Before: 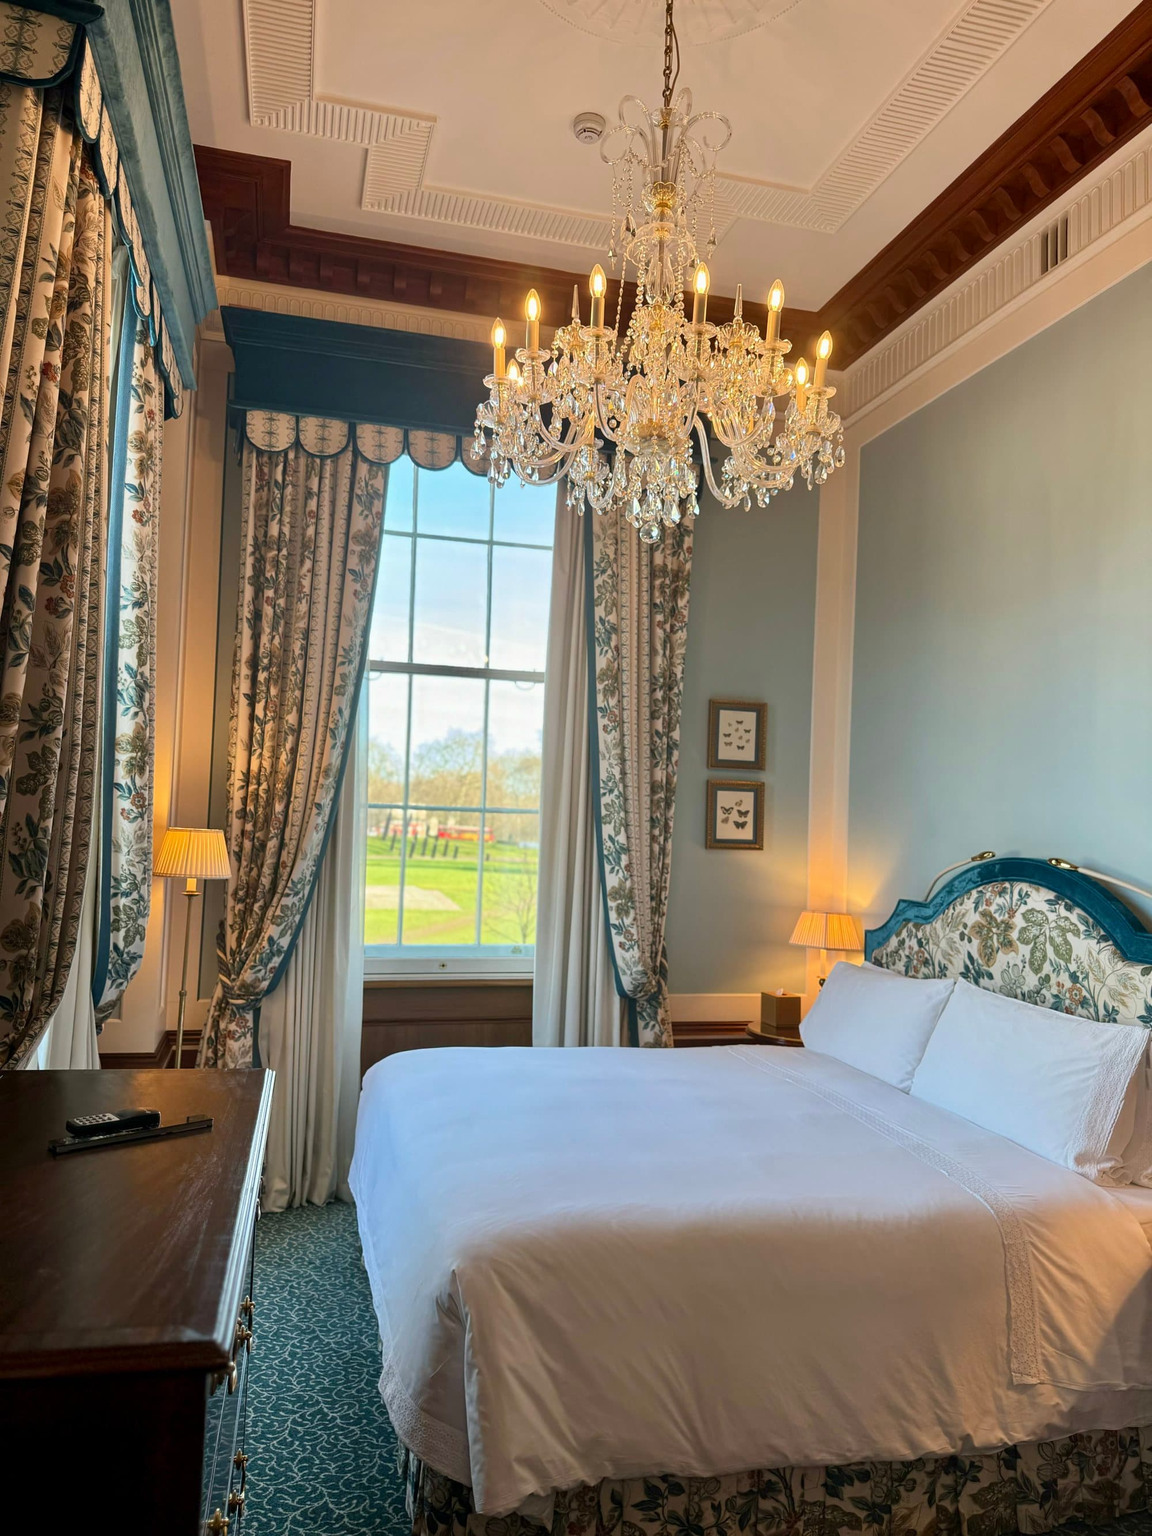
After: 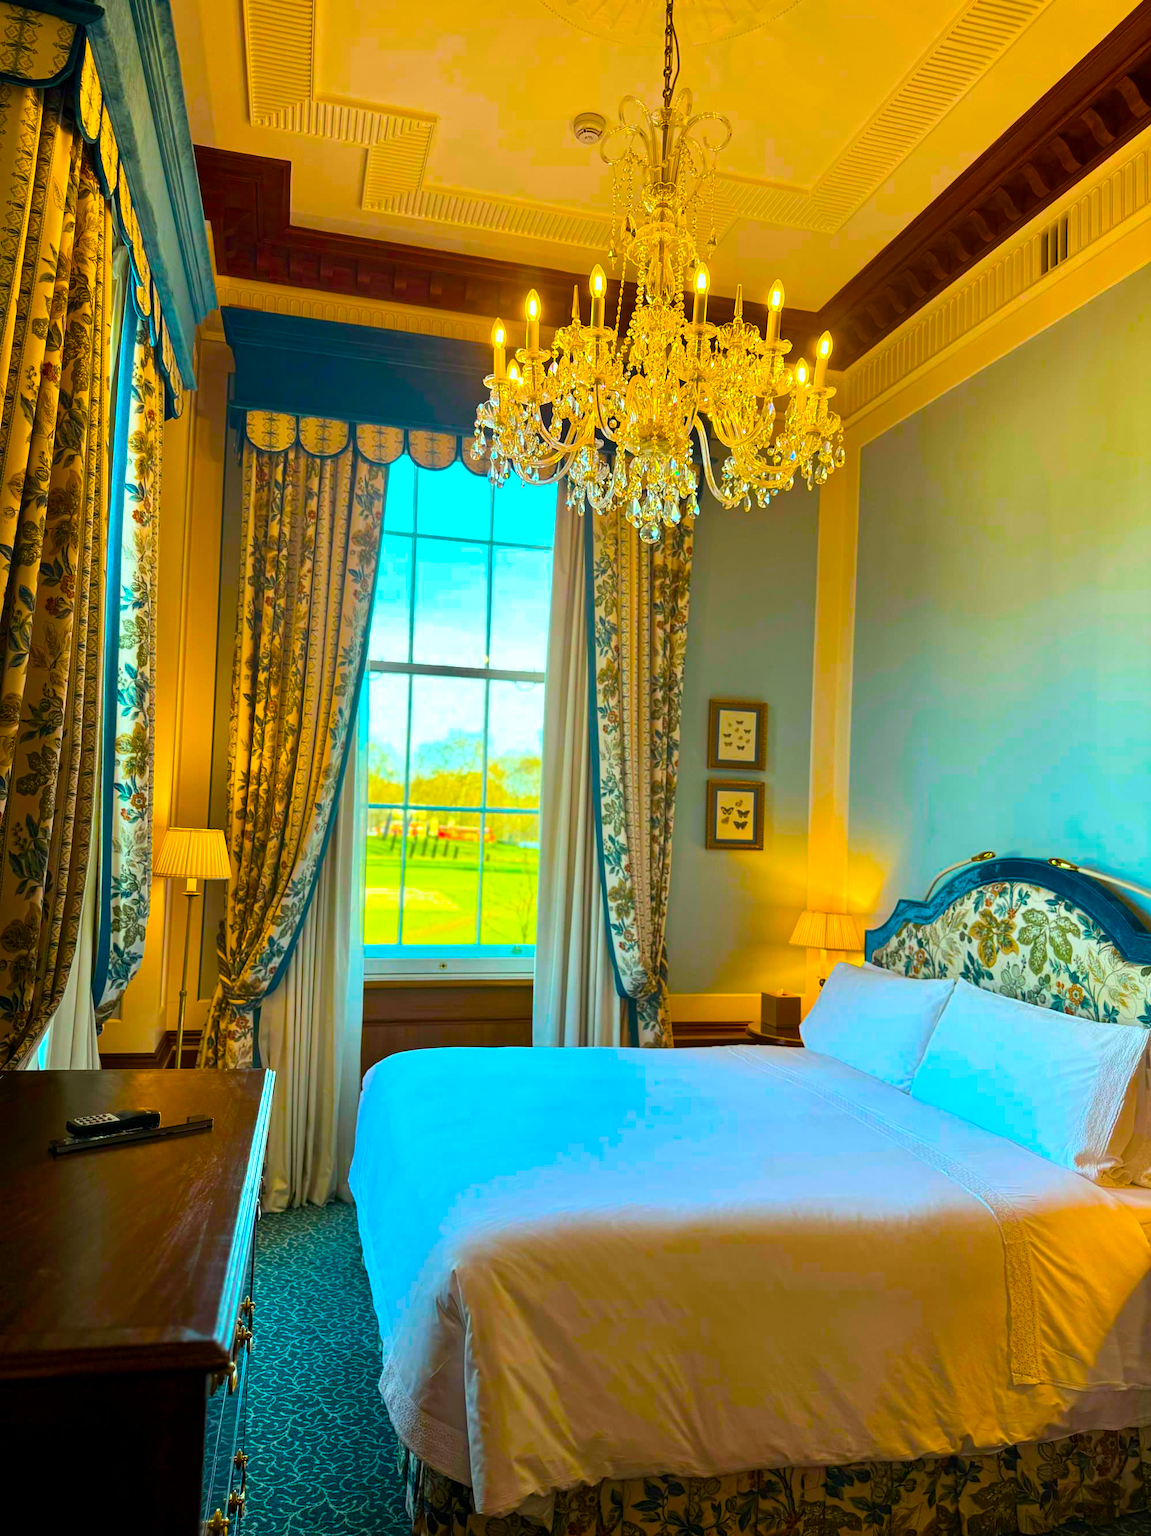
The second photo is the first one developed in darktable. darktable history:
color balance rgb: power › hue 61.75°, highlights gain › luminance 20.107%, highlights gain › chroma 2.794%, highlights gain › hue 171.05°, linear chroma grading › shadows 17.879%, linear chroma grading › highlights 61.529%, linear chroma grading › global chroma 49.981%, perceptual saturation grading › global saturation 30.203%, global vibrance 20%
